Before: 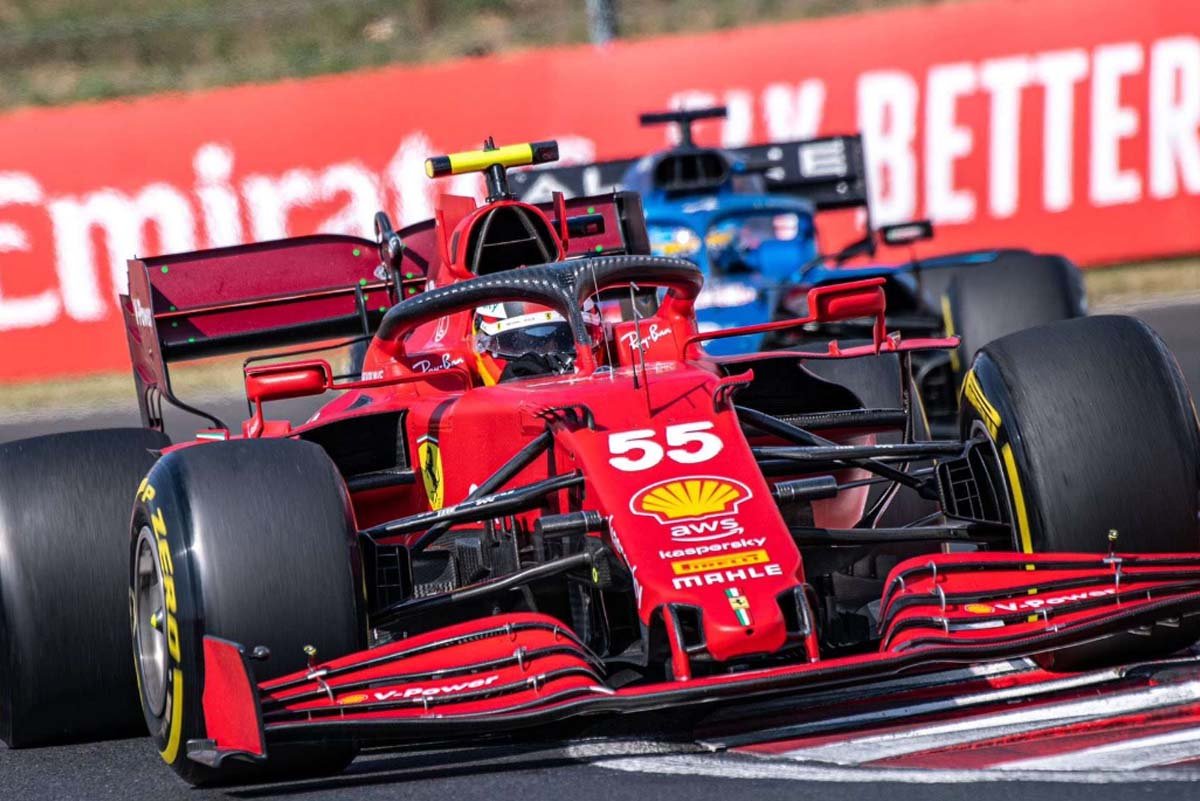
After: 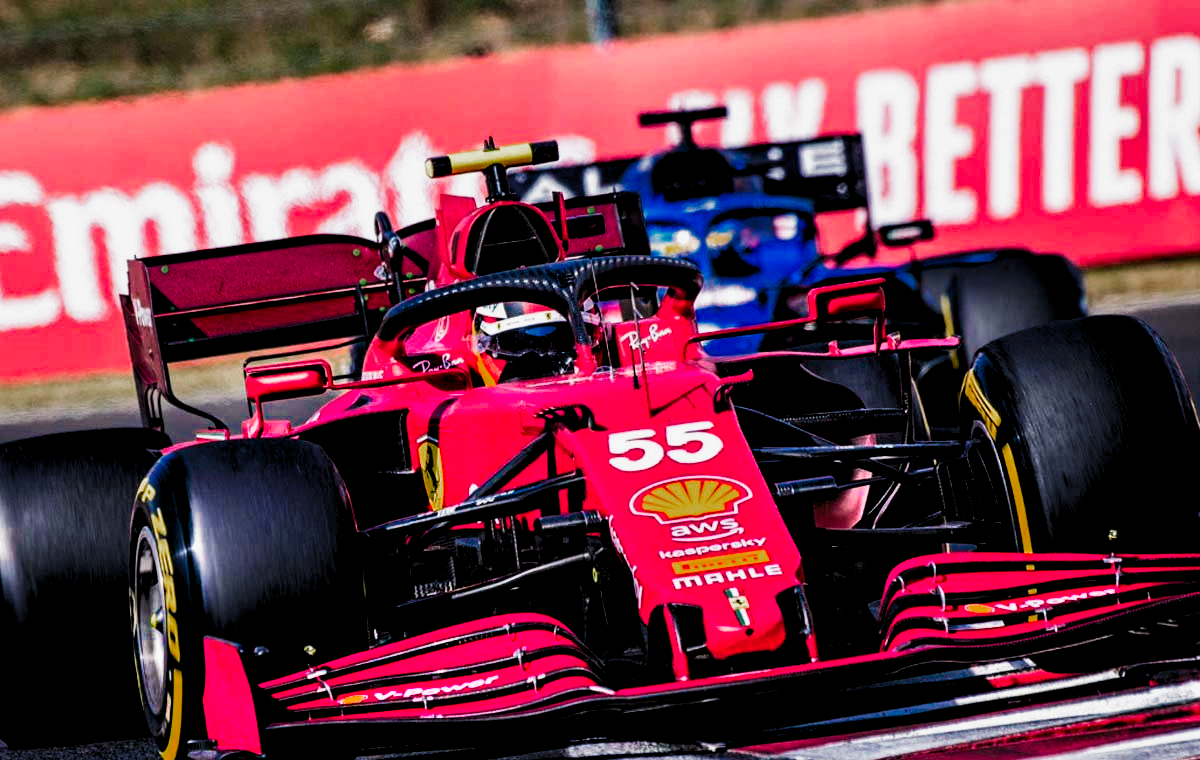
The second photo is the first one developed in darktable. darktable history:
crop and rotate: top 0%, bottom 5.097%
contrast brightness saturation: brightness -0.2, saturation 0.08
levels: levels [0.116, 0.574, 1]
filmic rgb: middle gray luminance 12.74%, black relative exposure -10.13 EV, white relative exposure 3.47 EV, threshold 6 EV, target black luminance 0%, hardness 5.74, latitude 44.69%, contrast 1.221, highlights saturation mix 5%, shadows ↔ highlights balance 26.78%, add noise in highlights 0, preserve chrominance no, color science v3 (2019), use custom middle-gray values true, iterations of high-quality reconstruction 0, contrast in highlights soft, enable highlight reconstruction true
shadows and highlights: low approximation 0.01, soften with gaussian
exposure: exposure -0.151 EV, compensate highlight preservation false
color zones: curves: ch0 [(0, 0.553) (0.123, 0.58) (0.23, 0.419) (0.468, 0.155) (0.605, 0.132) (0.723, 0.063) (0.833, 0.172) (0.921, 0.468)]; ch1 [(0.025, 0.645) (0.229, 0.584) (0.326, 0.551) (0.537, 0.446) (0.599, 0.911) (0.708, 1) (0.805, 0.944)]; ch2 [(0.086, 0.468) (0.254, 0.464) (0.638, 0.564) (0.702, 0.592) (0.768, 0.564)]
